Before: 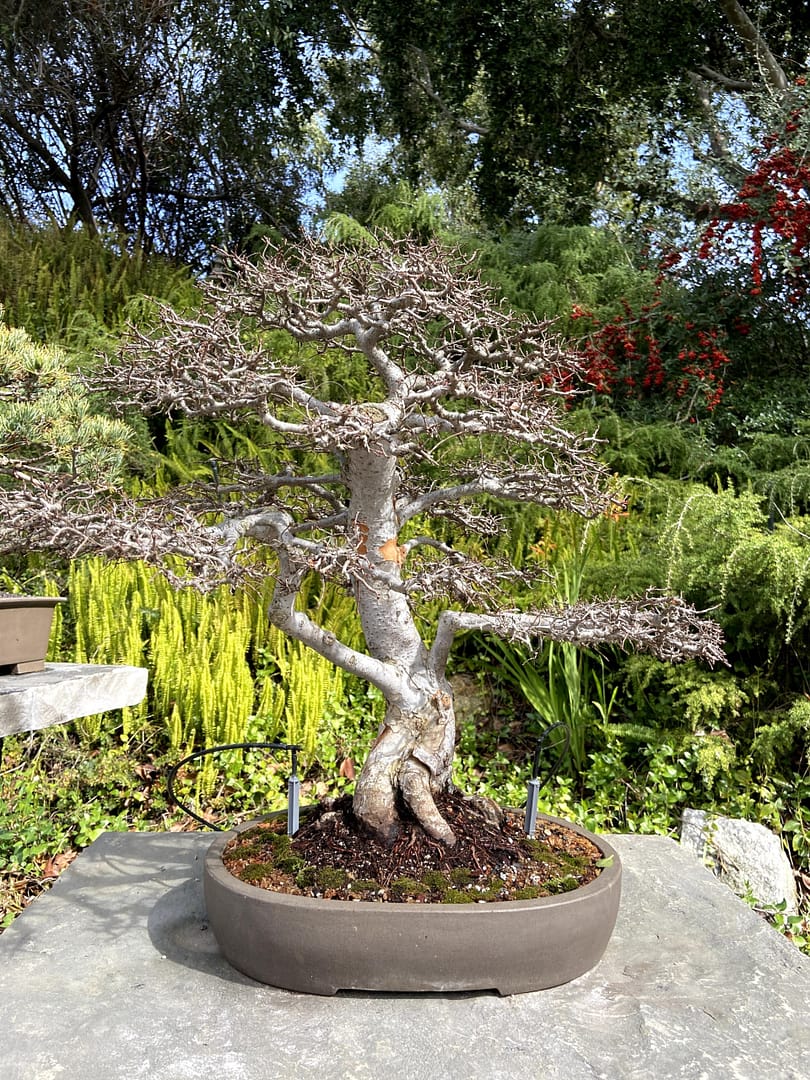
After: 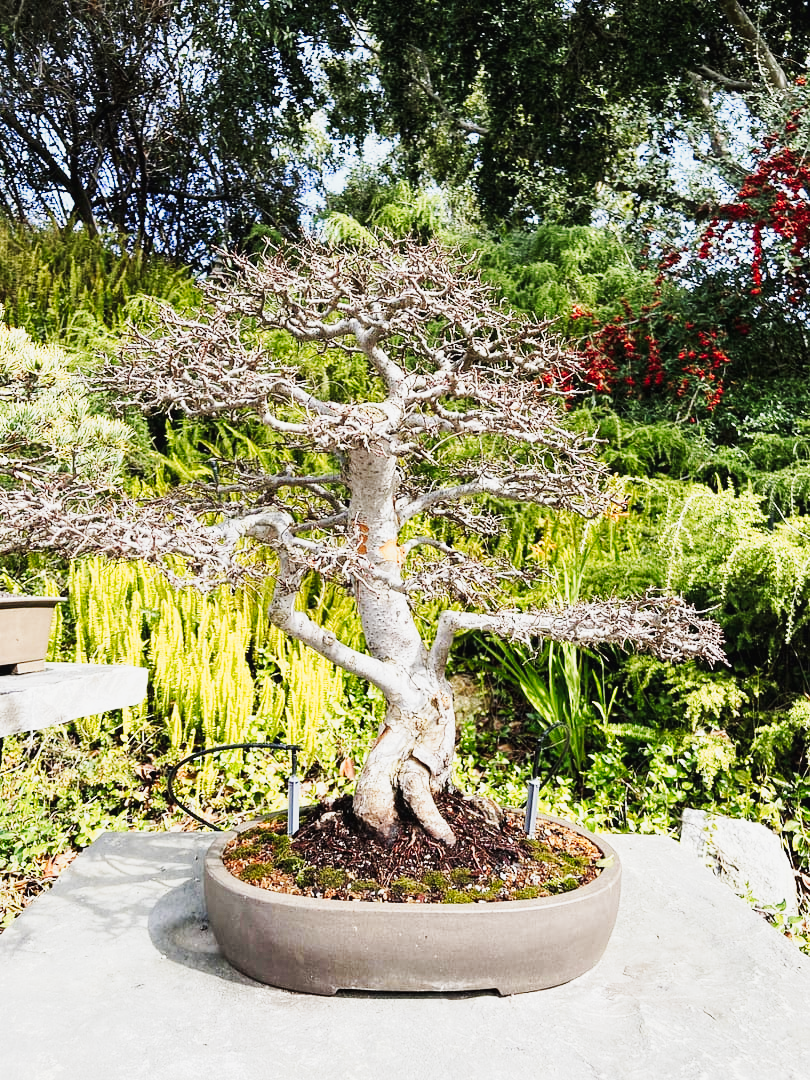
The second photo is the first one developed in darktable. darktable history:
tone curve: curves: ch0 [(0, 0.026) (0.146, 0.158) (0.272, 0.34) (0.434, 0.625) (0.676, 0.871) (0.994, 0.955)], preserve colors none
local contrast: highlights 103%, shadows 98%, detail 119%, midtone range 0.2
